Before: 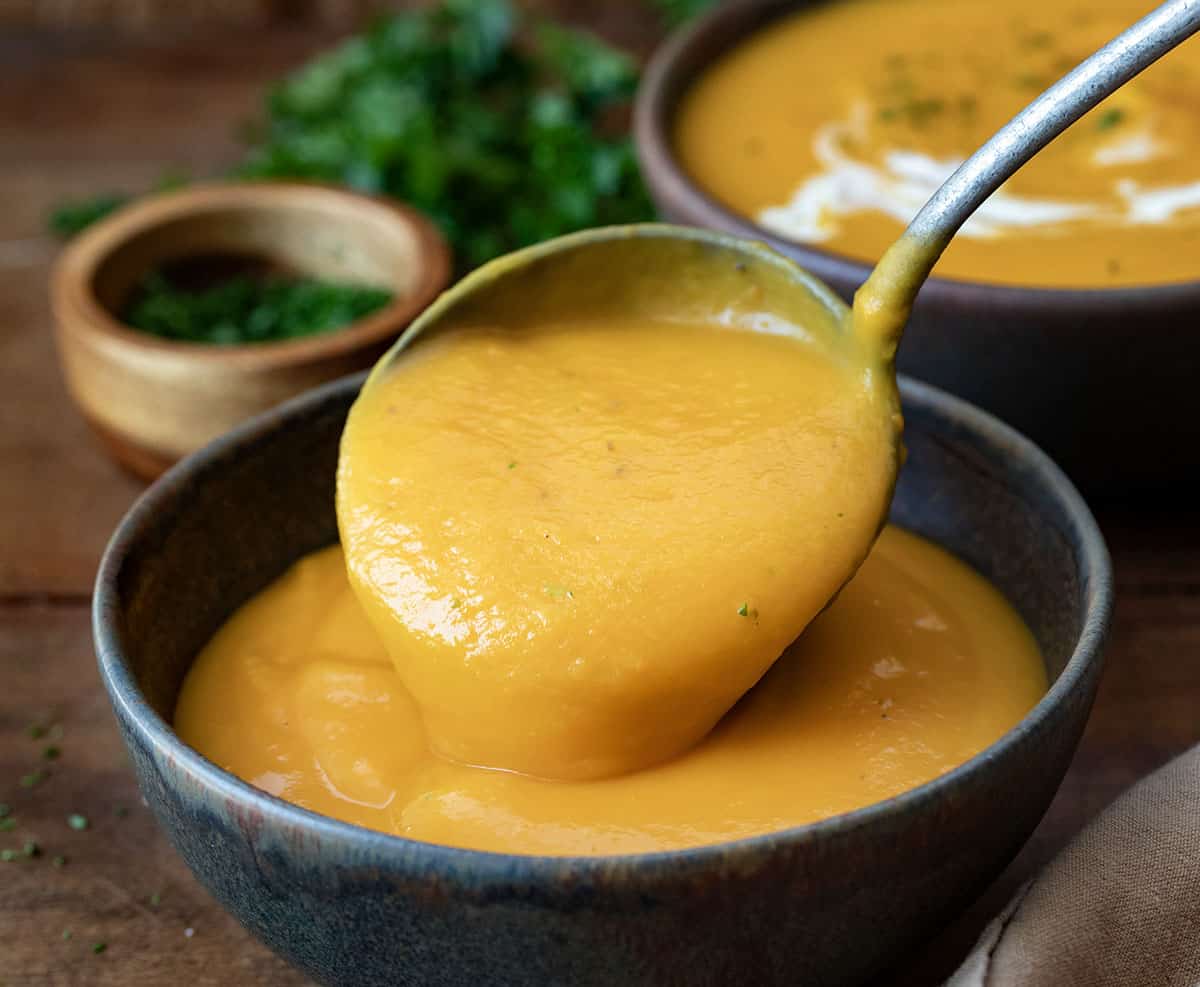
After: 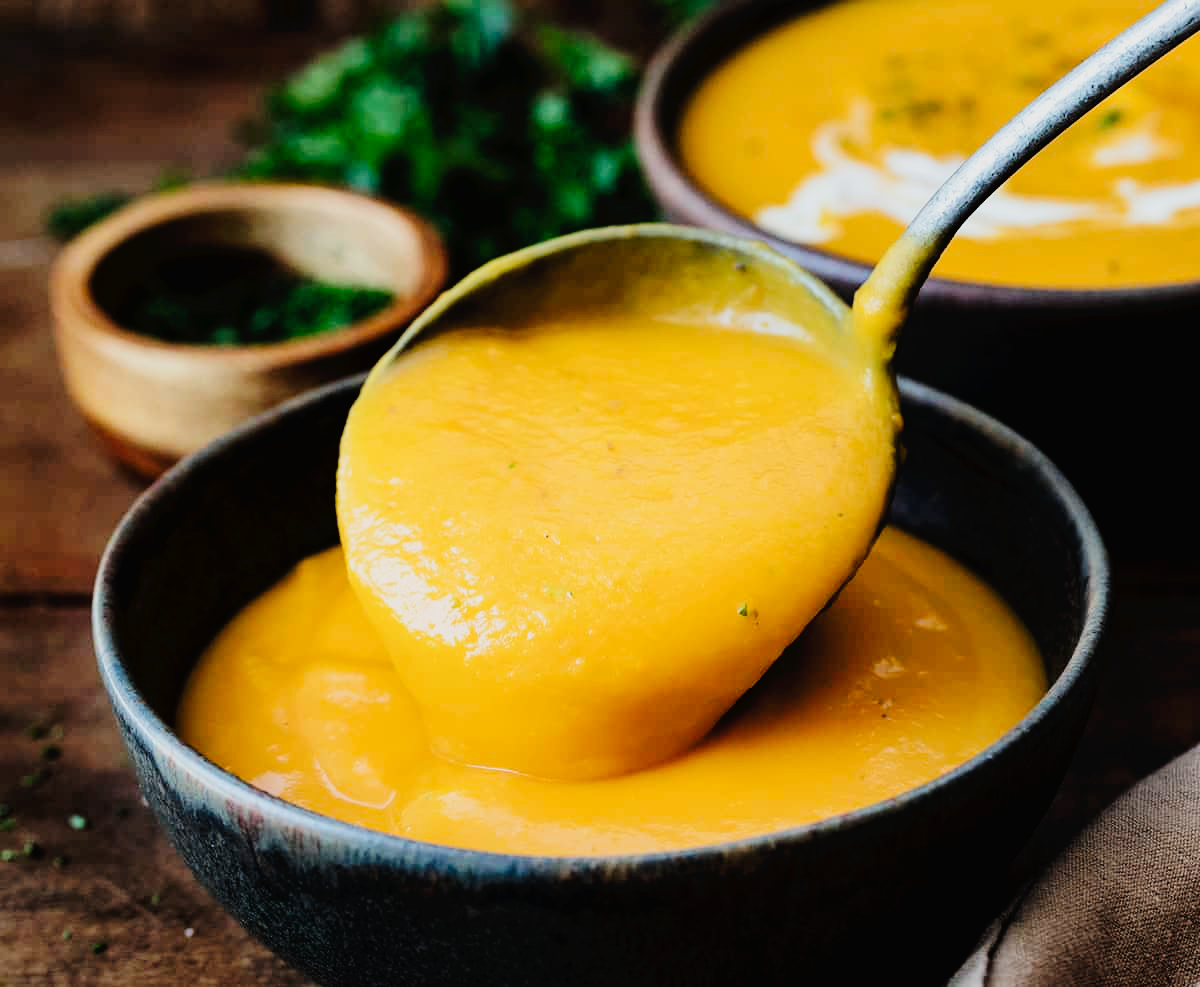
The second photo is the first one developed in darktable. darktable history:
filmic rgb: black relative exposure -5 EV, hardness 2.88, contrast 1.4, highlights saturation mix -30%
tone curve: curves: ch0 [(0, 0) (0.003, 0.02) (0.011, 0.023) (0.025, 0.028) (0.044, 0.045) (0.069, 0.063) (0.1, 0.09) (0.136, 0.122) (0.177, 0.166) (0.224, 0.223) (0.277, 0.297) (0.335, 0.384) (0.399, 0.461) (0.468, 0.549) (0.543, 0.632) (0.623, 0.705) (0.709, 0.772) (0.801, 0.844) (0.898, 0.91) (1, 1)], preserve colors none
